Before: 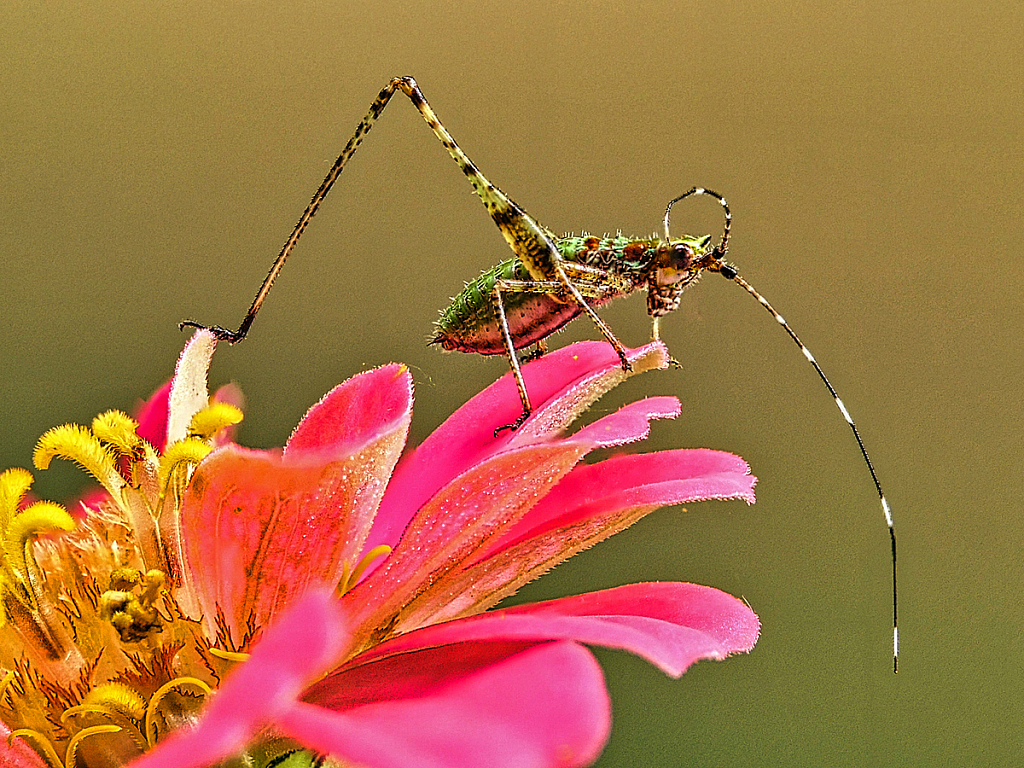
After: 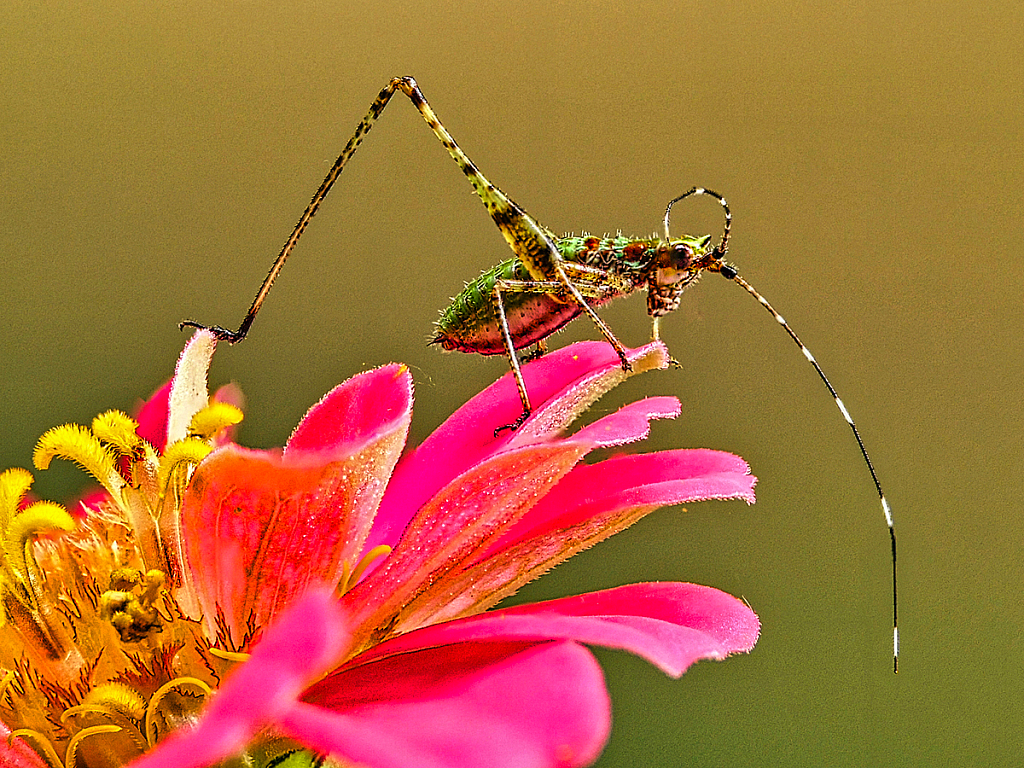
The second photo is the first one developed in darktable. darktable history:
contrast brightness saturation: contrast 0.043, saturation 0.16
